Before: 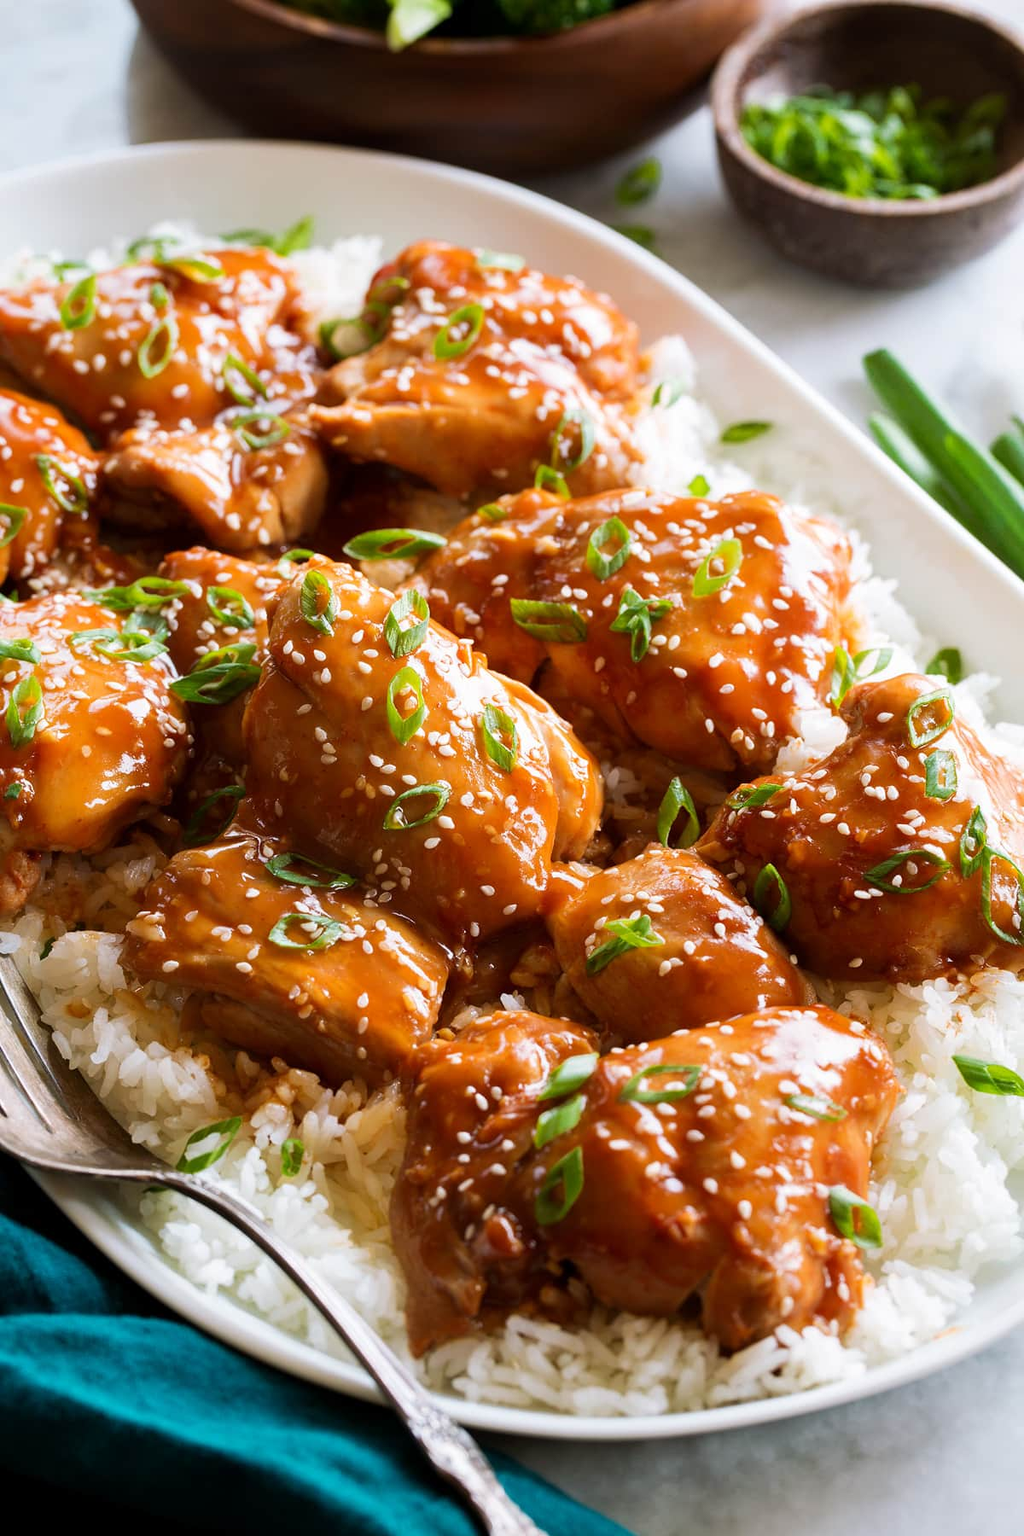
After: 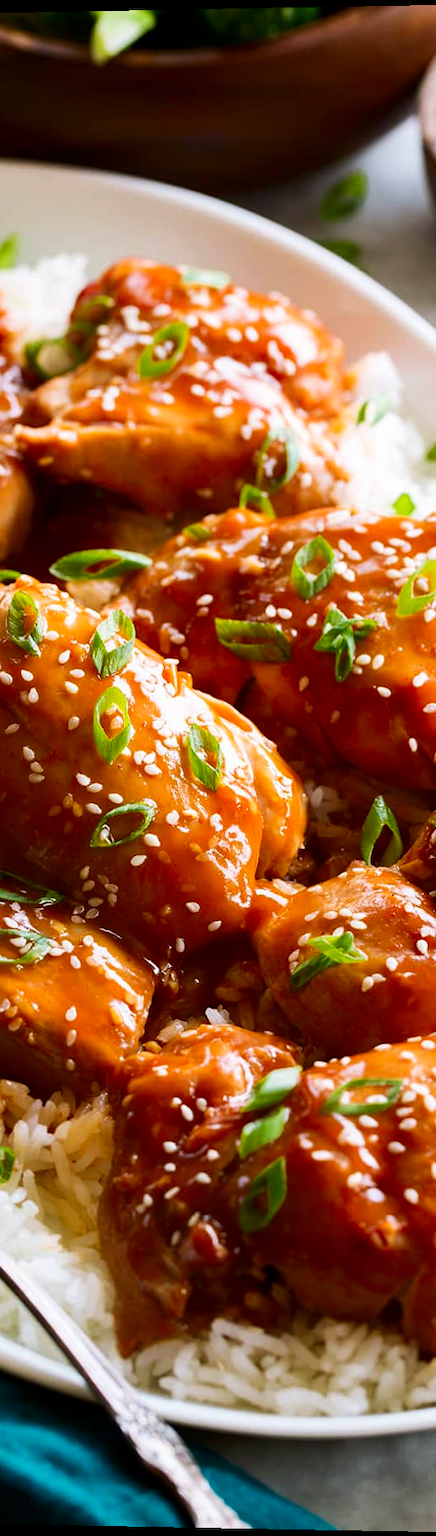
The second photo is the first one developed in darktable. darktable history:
crop: left 28.583%, right 29.231%
rotate and perspective: lens shift (vertical) 0.048, lens shift (horizontal) -0.024, automatic cropping off
contrast brightness saturation: contrast 0.13, brightness -0.05, saturation 0.16
